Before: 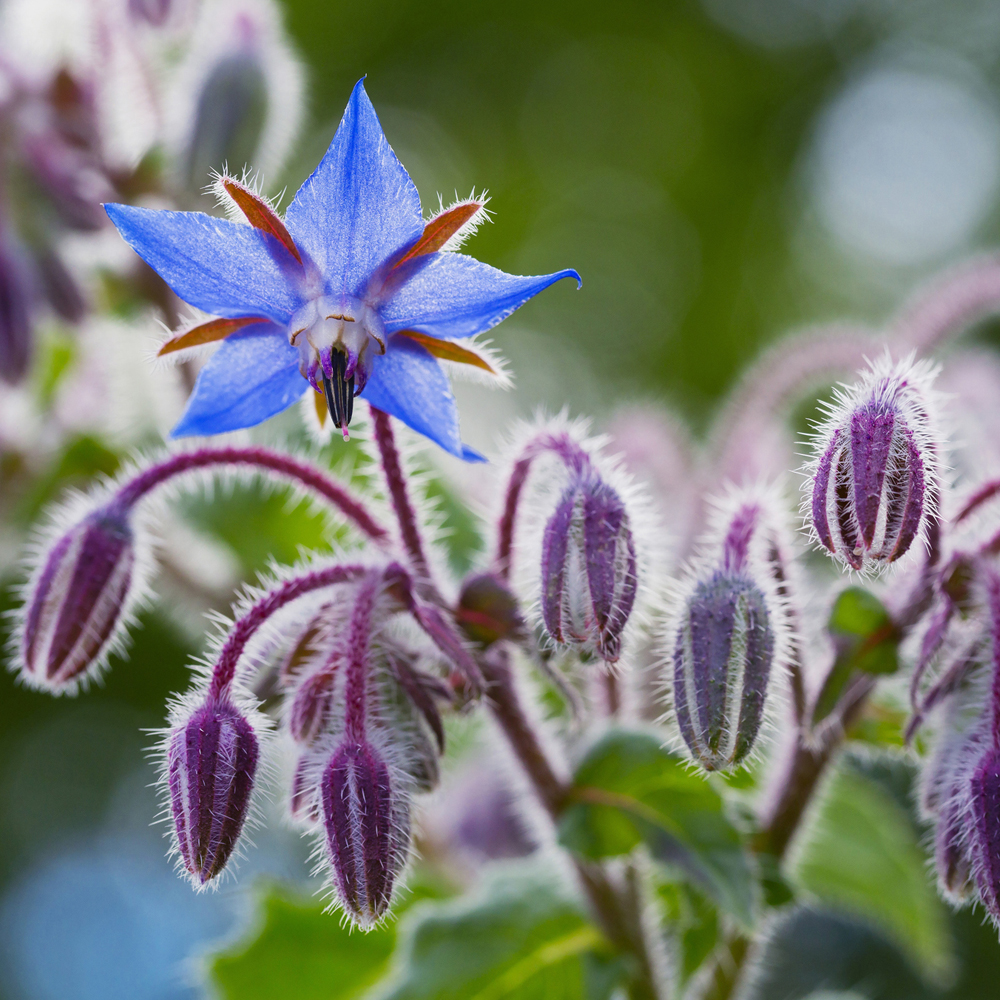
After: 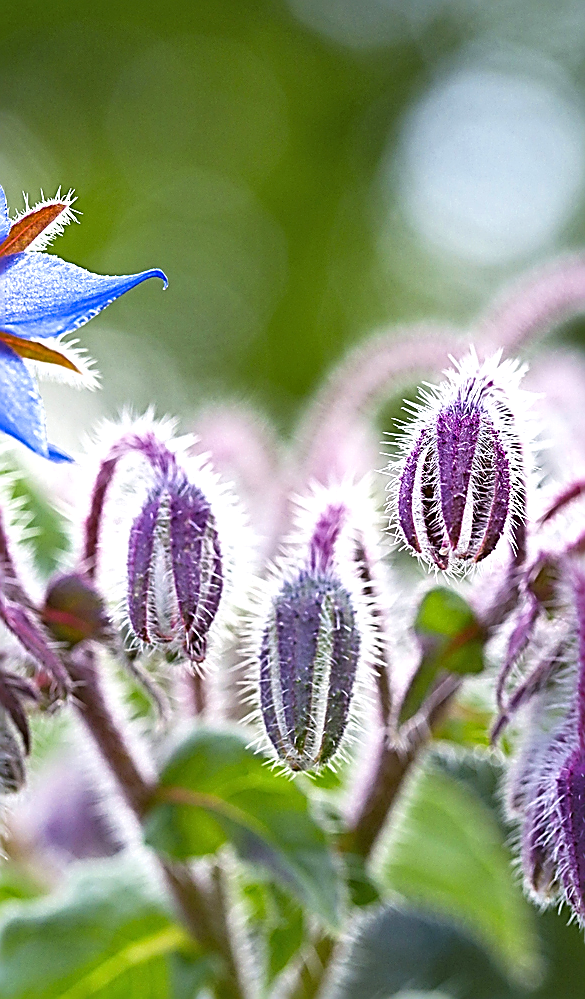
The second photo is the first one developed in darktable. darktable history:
exposure: black level correction 0, exposure 0.7 EV, compensate exposure bias true, compensate highlight preservation false
sharpen: amount 2
shadows and highlights: shadows 37.27, highlights -28.18, soften with gaussian
crop: left 41.402%
